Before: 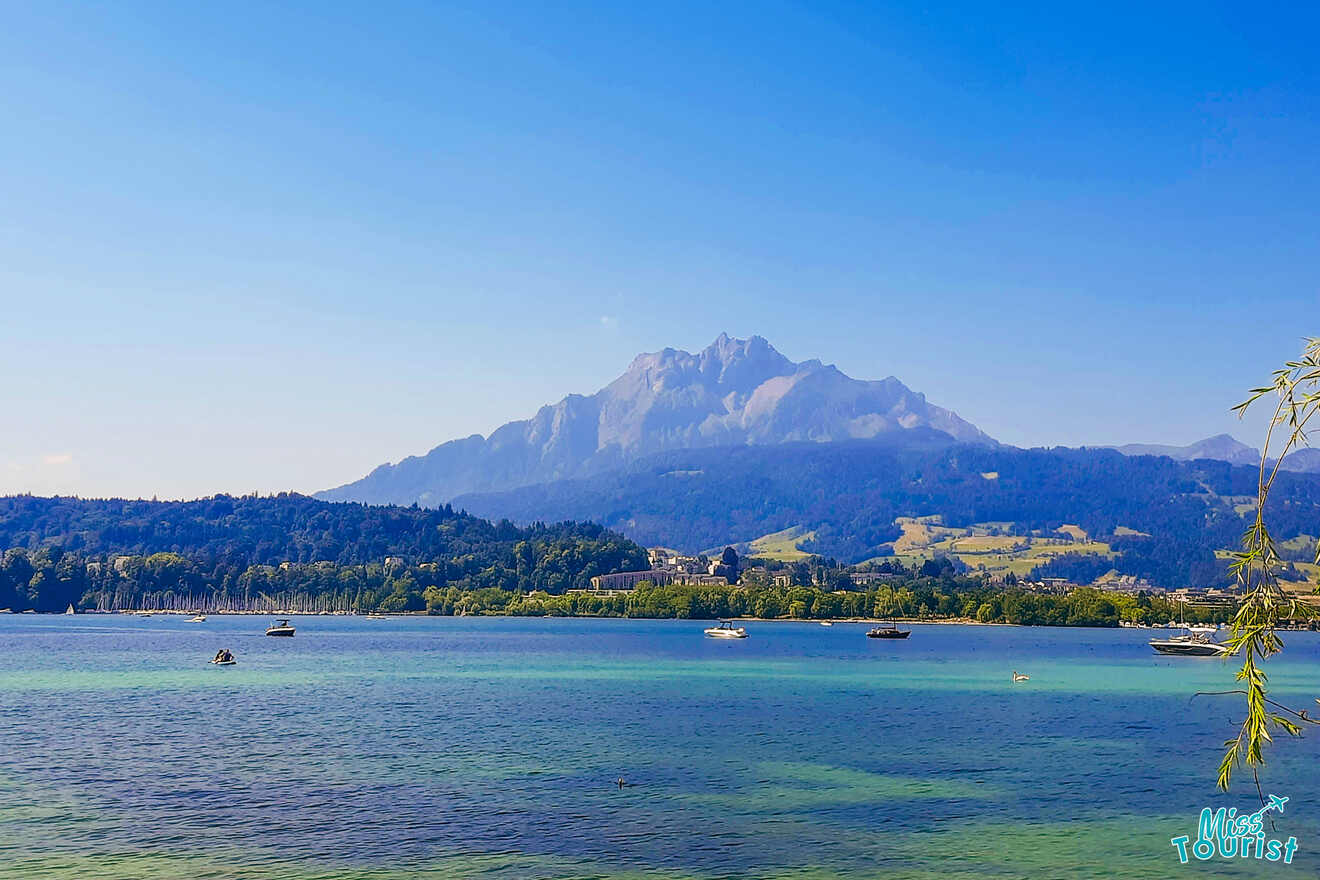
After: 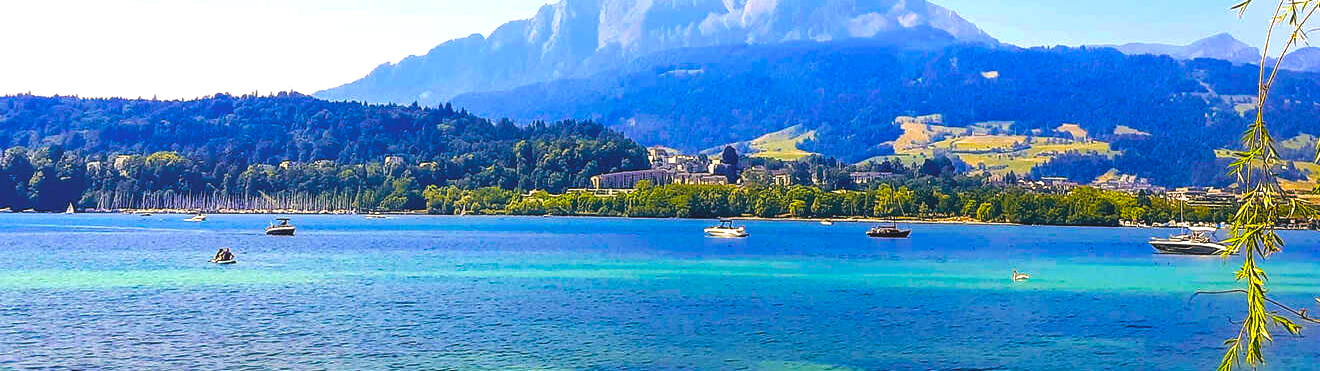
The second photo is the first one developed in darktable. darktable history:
crop: top 45.569%, bottom 12.189%
base curve: preserve colors none
color balance rgb: perceptual saturation grading › global saturation 39.902%
local contrast: highlights 69%, shadows 67%, detail 83%, midtone range 0.327
shadows and highlights: shadows 25.85, highlights -26.2
levels: levels [0.052, 0.496, 0.908]
exposure: exposure 0.606 EV, compensate exposure bias true, compensate highlight preservation false
